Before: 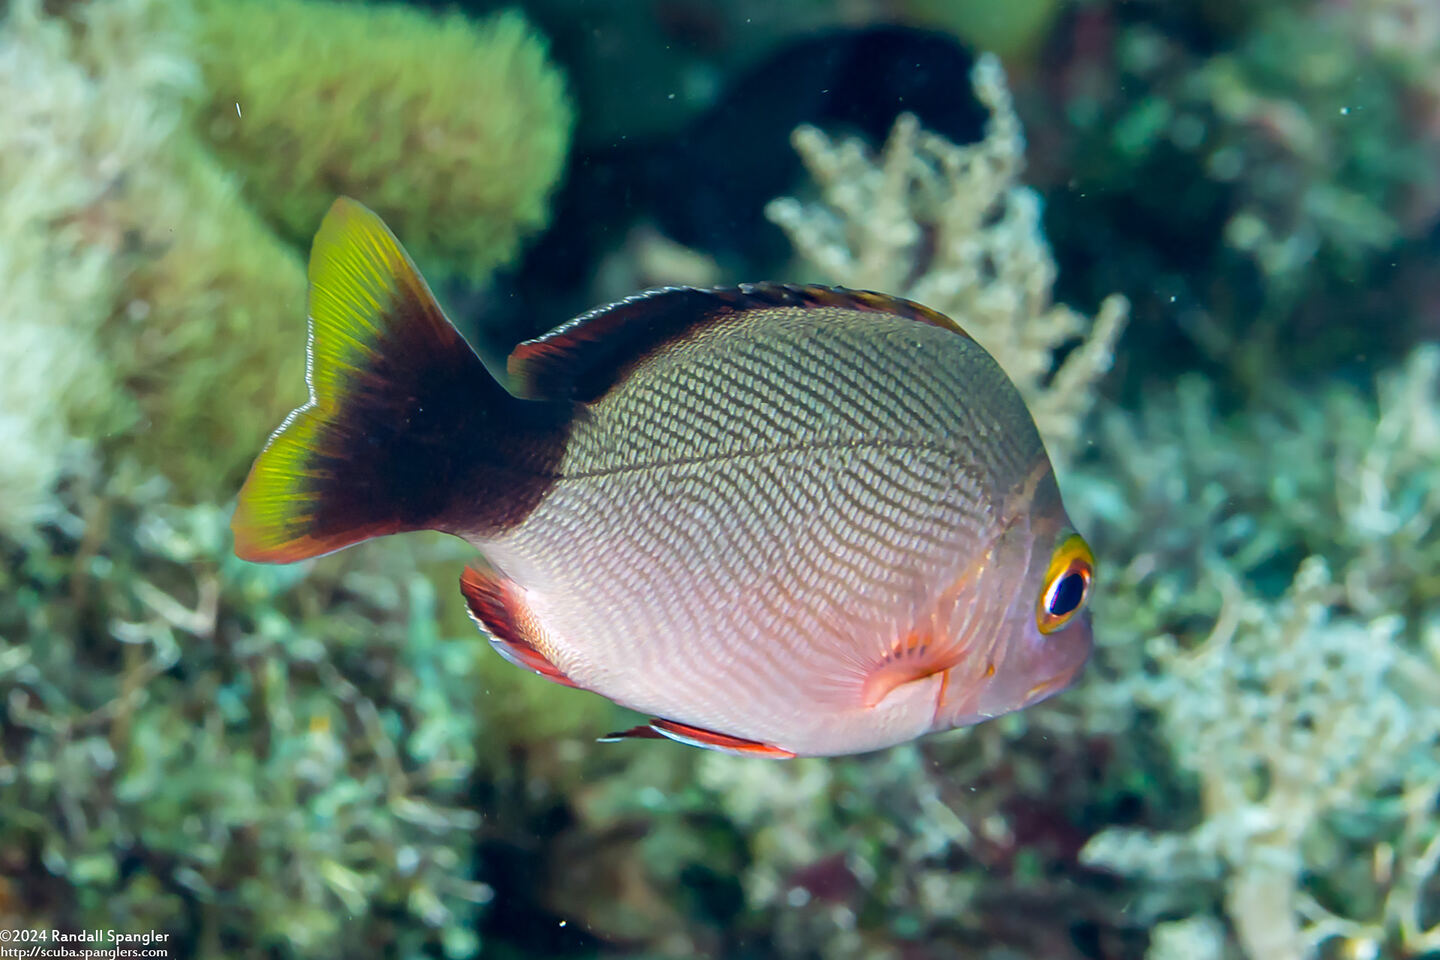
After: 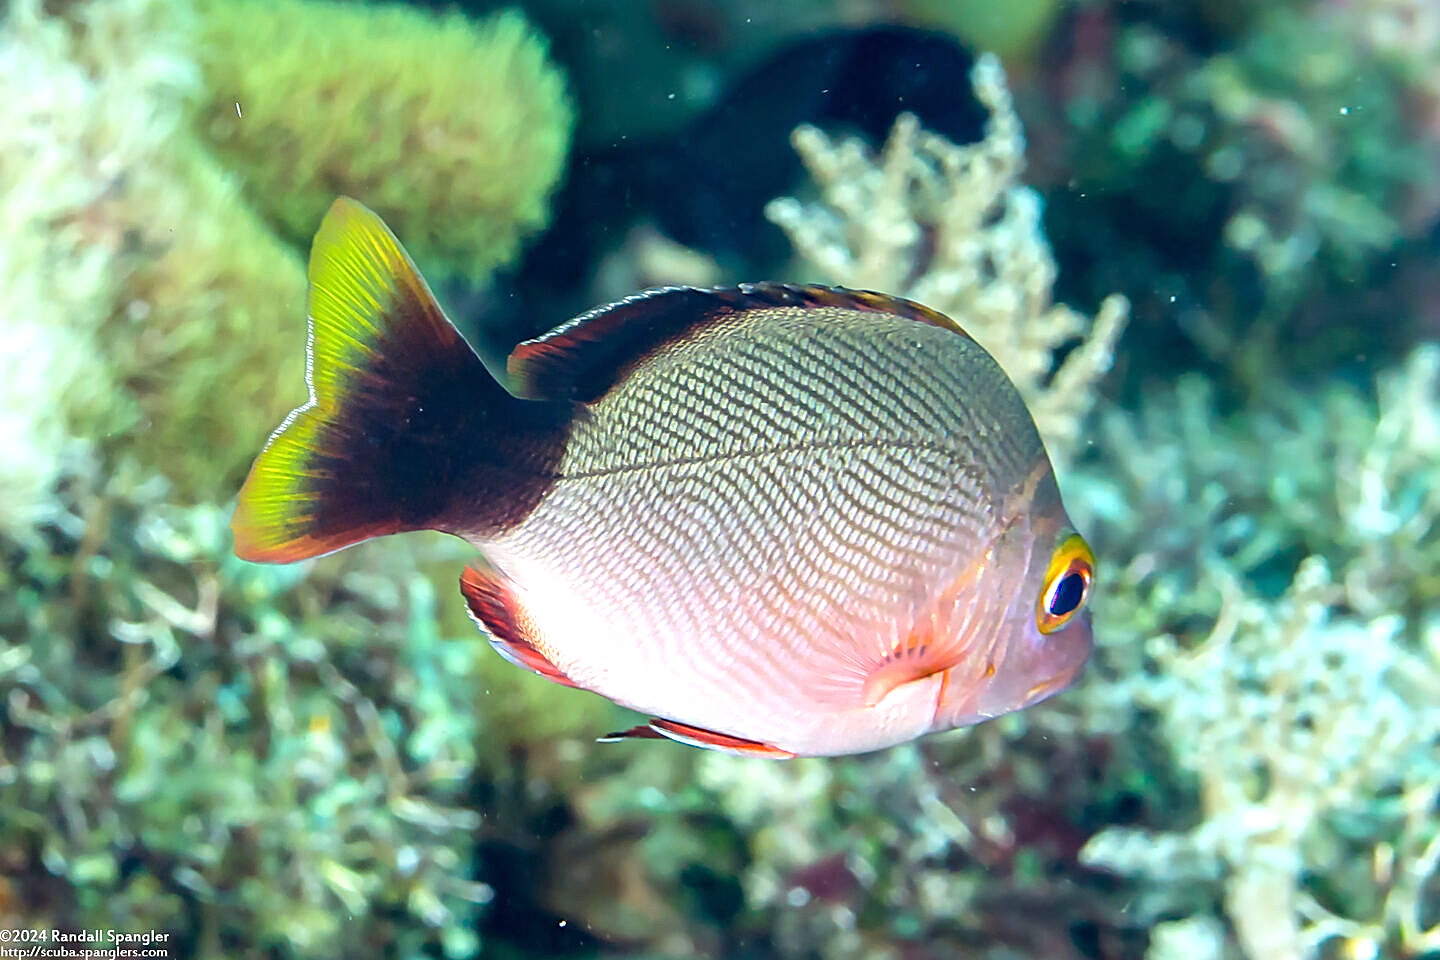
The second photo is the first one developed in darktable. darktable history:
exposure: exposure 0.74 EV, compensate highlight preservation false
sharpen: on, module defaults
